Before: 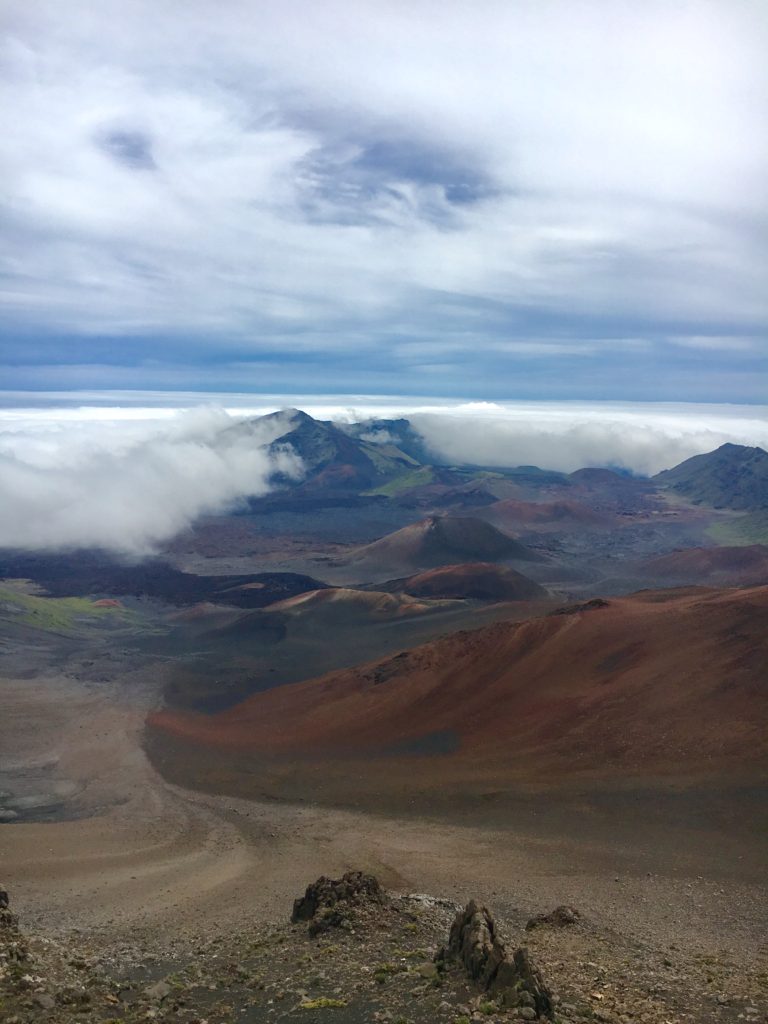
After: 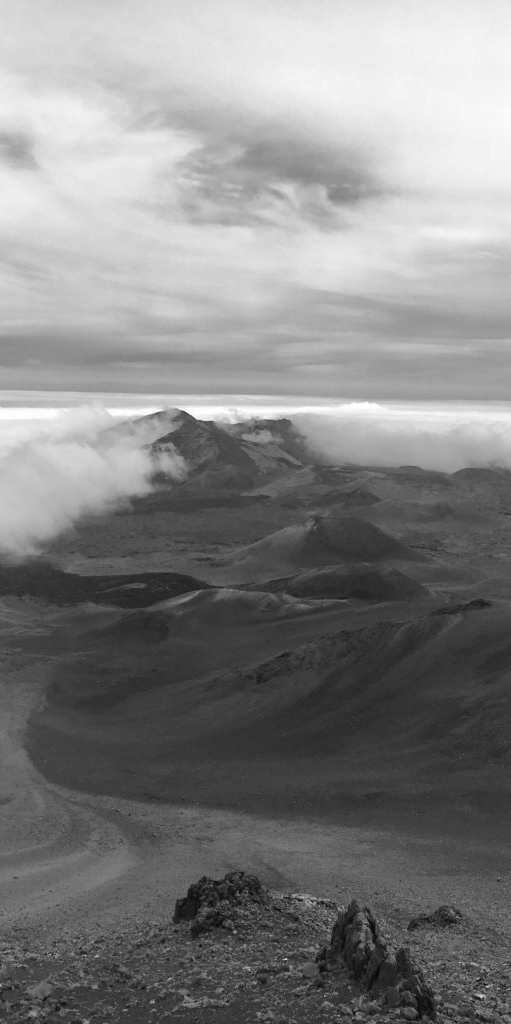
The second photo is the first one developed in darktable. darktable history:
crop: left 15.419%, right 17.914%
monochrome: on, module defaults
